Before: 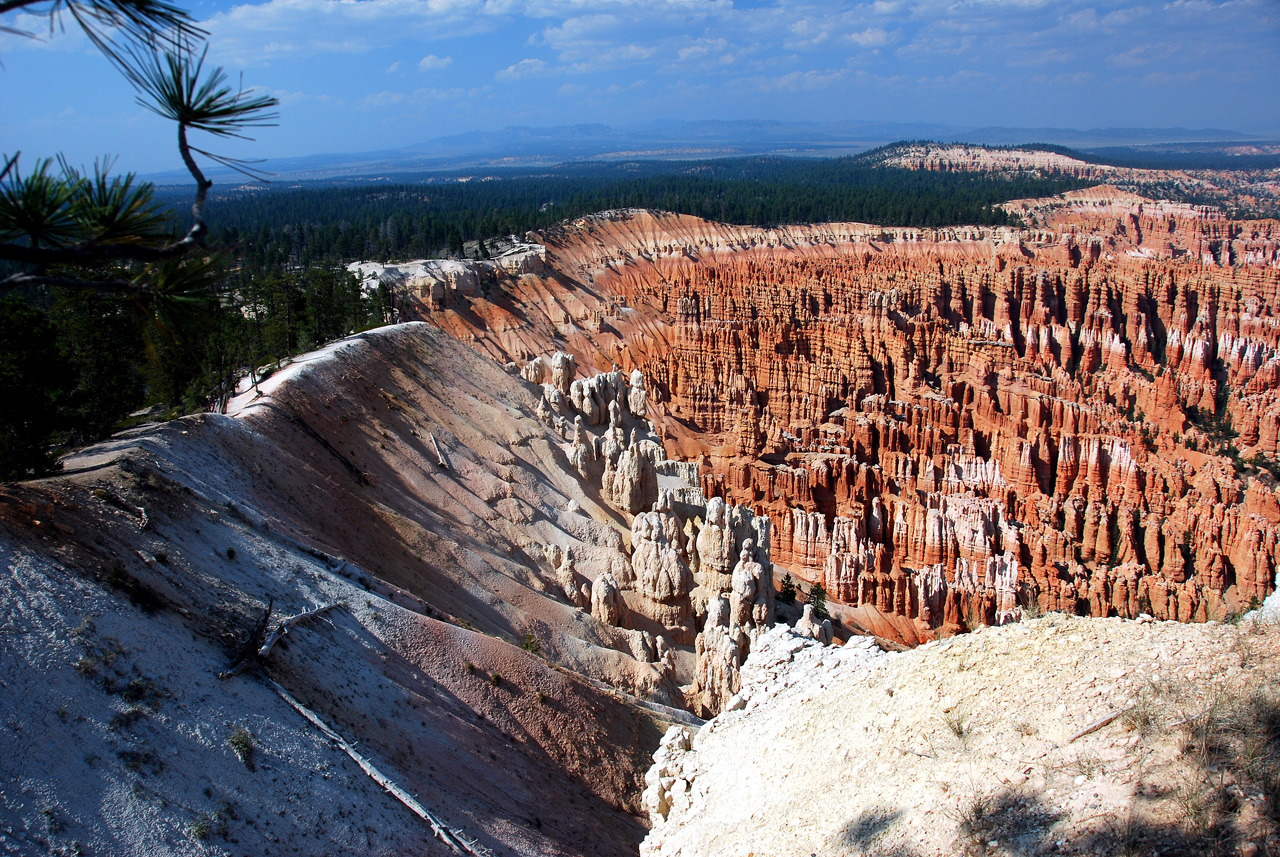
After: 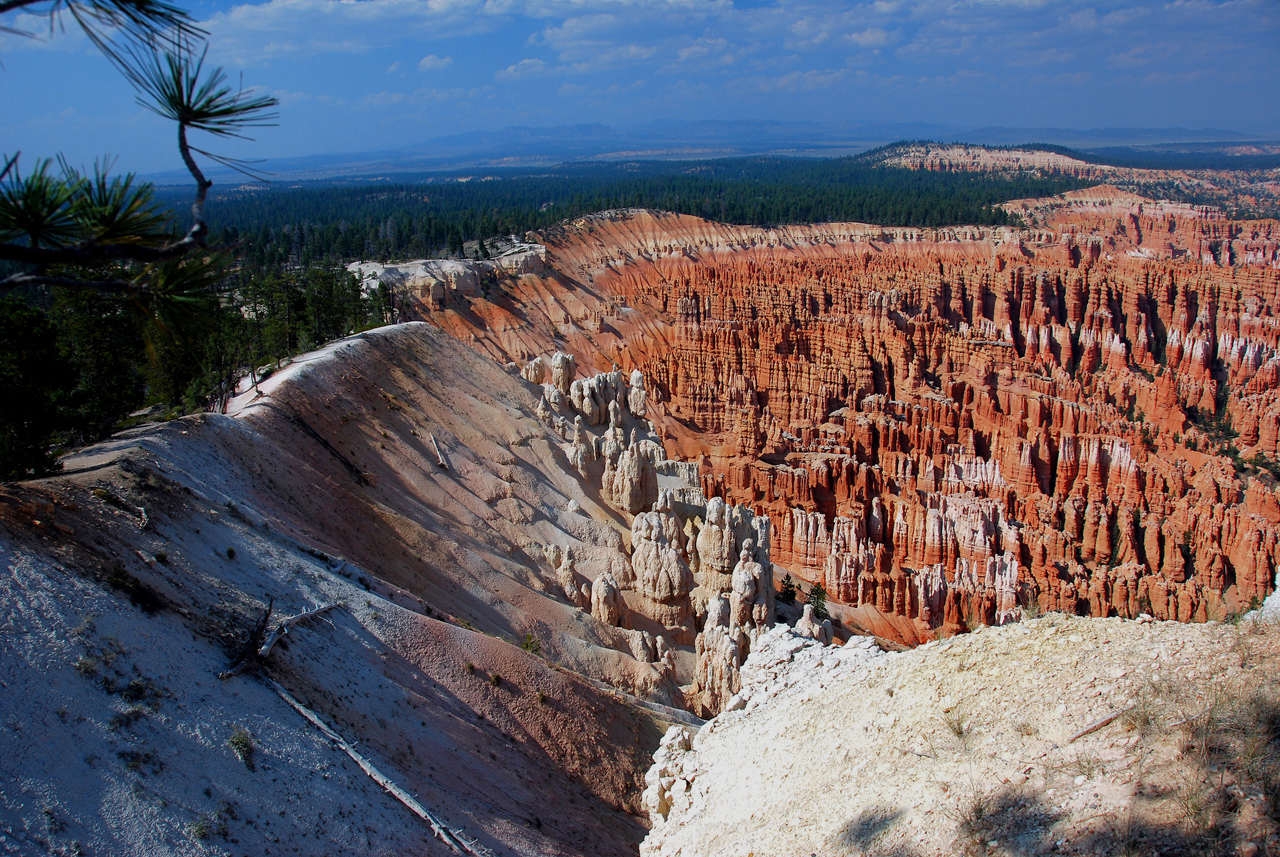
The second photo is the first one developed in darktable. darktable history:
tone equalizer: -8 EV 0.283 EV, -7 EV 0.383 EV, -6 EV 0.437 EV, -5 EV 0.212 EV, -3 EV -0.251 EV, -2 EV -0.397 EV, -1 EV -0.437 EV, +0 EV -0.223 EV, edges refinement/feathering 500, mask exposure compensation -1.57 EV, preserve details no
base curve: curves: ch0 [(0, 0) (0.303, 0.277) (1, 1)], exposure shift 0.584, preserve colors none
color correction: highlights b* -0.012, saturation 1.07
